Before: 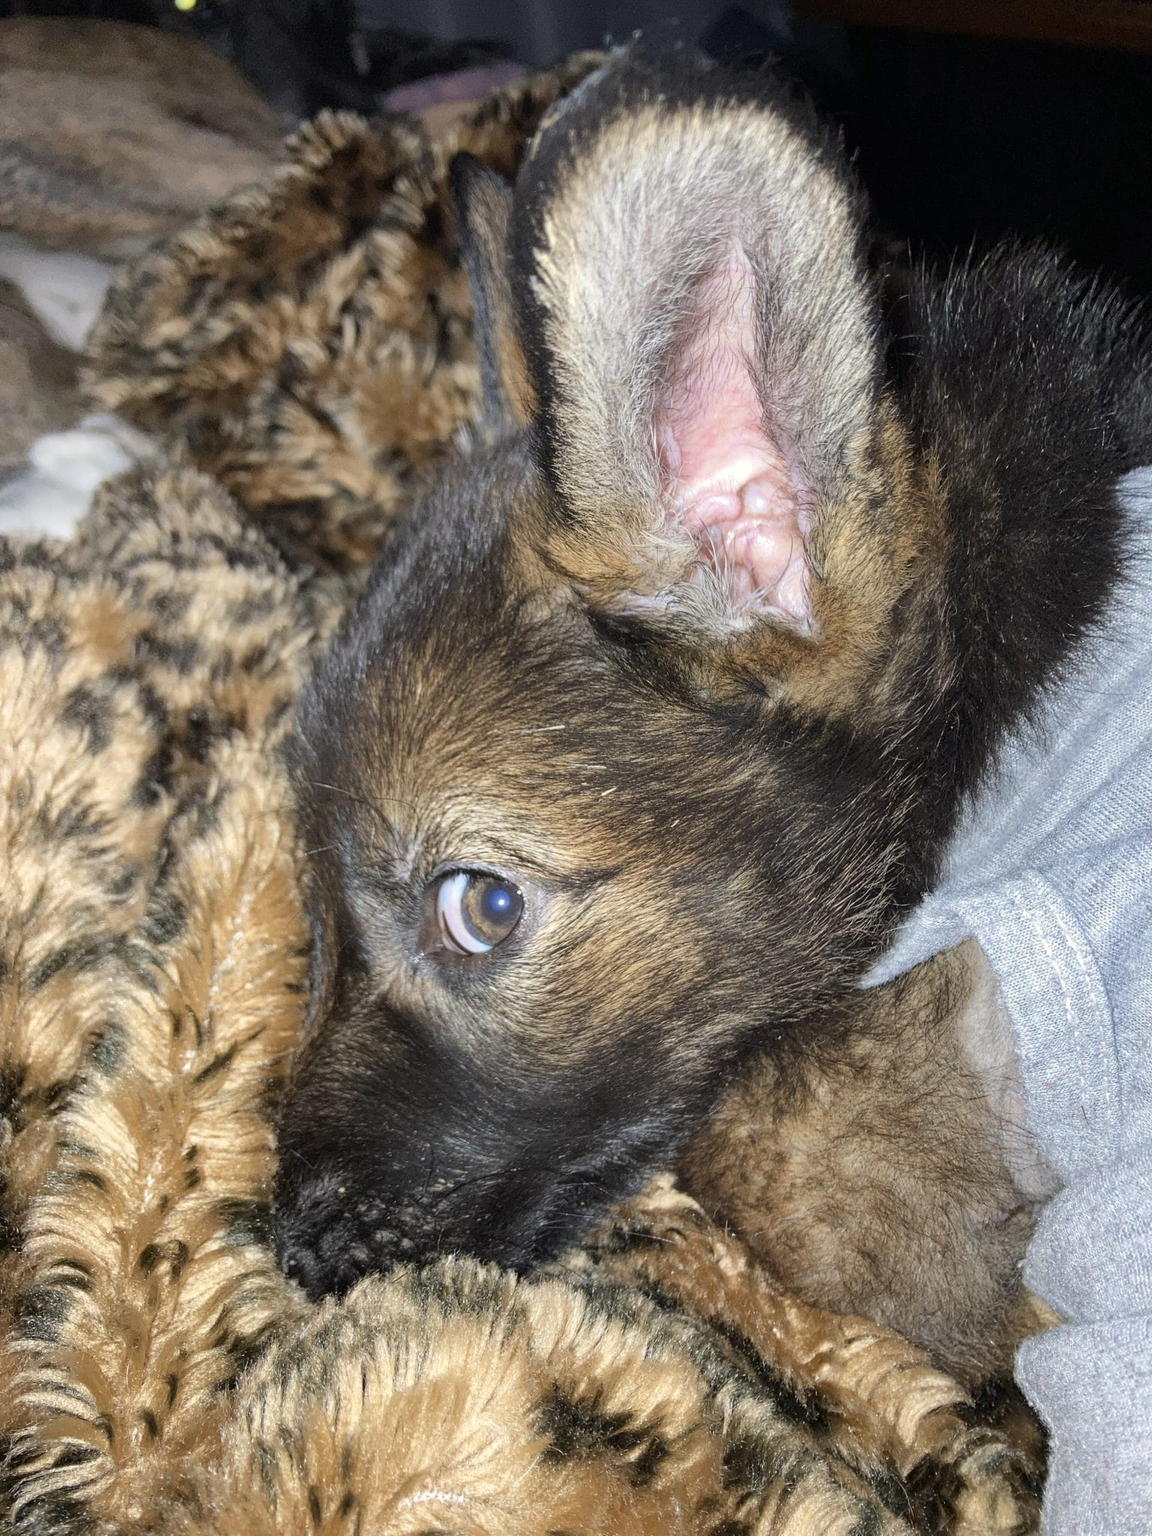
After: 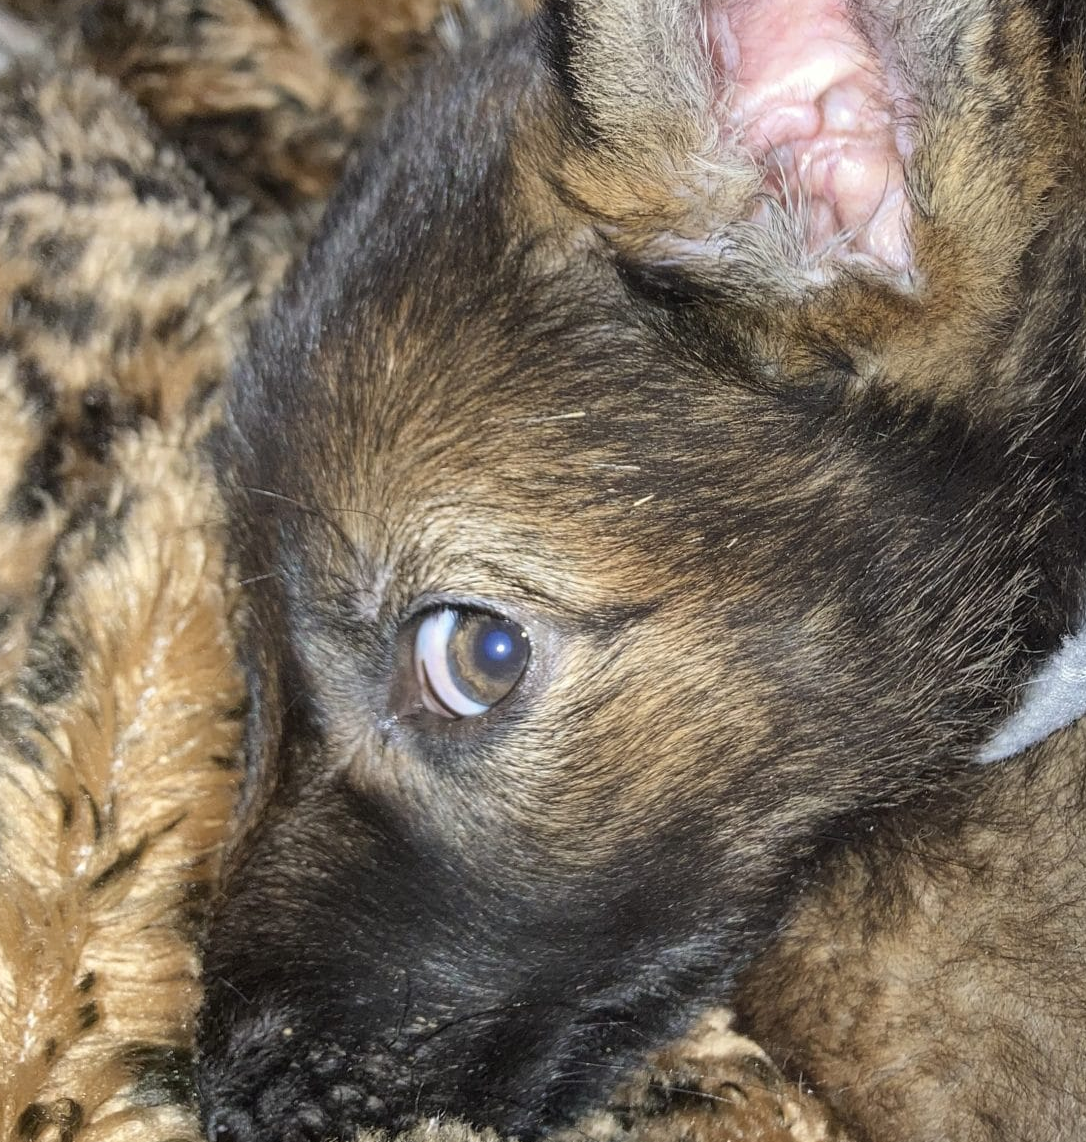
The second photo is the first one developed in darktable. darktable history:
crop: left 10.981%, top 27.113%, right 18.31%, bottom 17.083%
